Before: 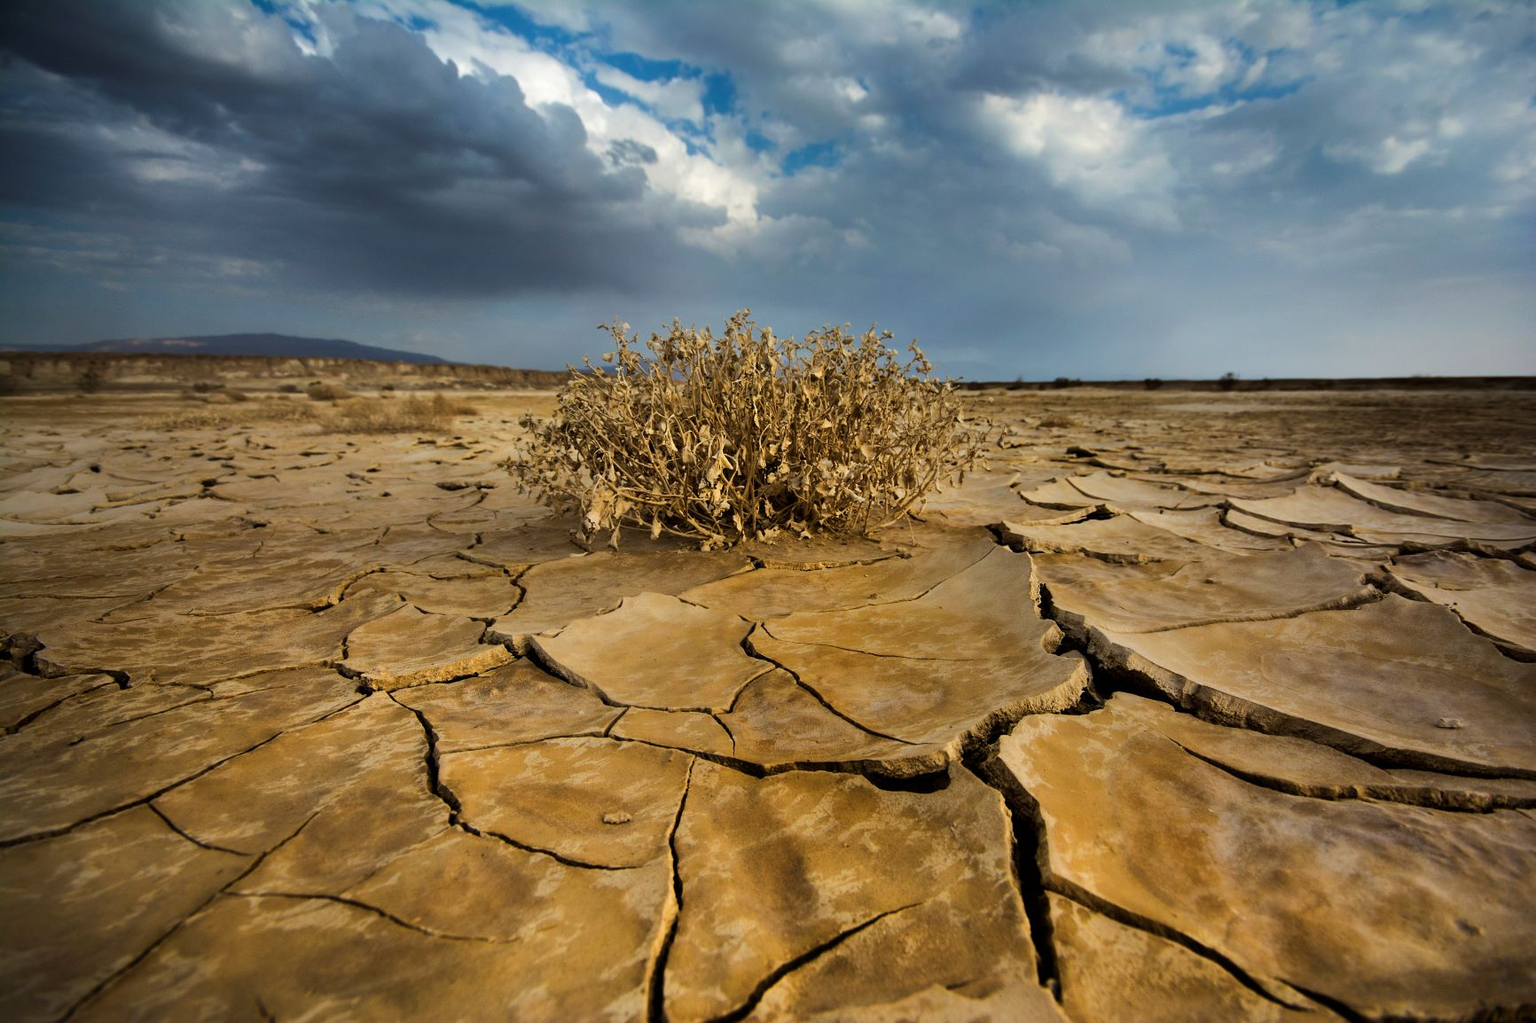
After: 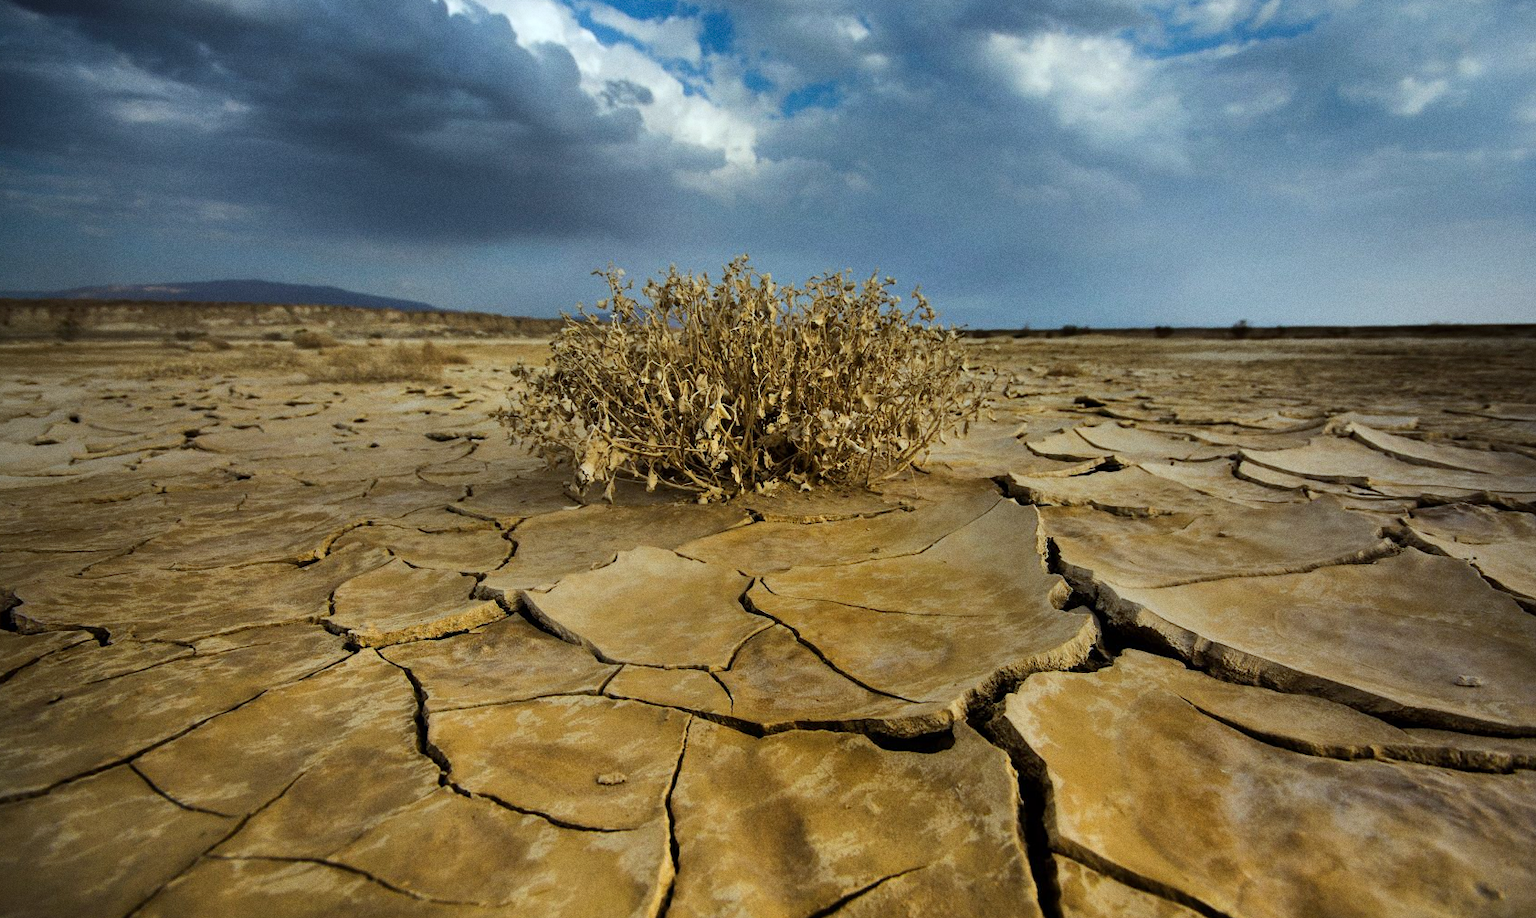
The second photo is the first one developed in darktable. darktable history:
crop: left 1.507%, top 6.147%, right 1.379%, bottom 6.637%
grain: coarseness 0.47 ISO
white balance: red 0.925, blue 1.046
